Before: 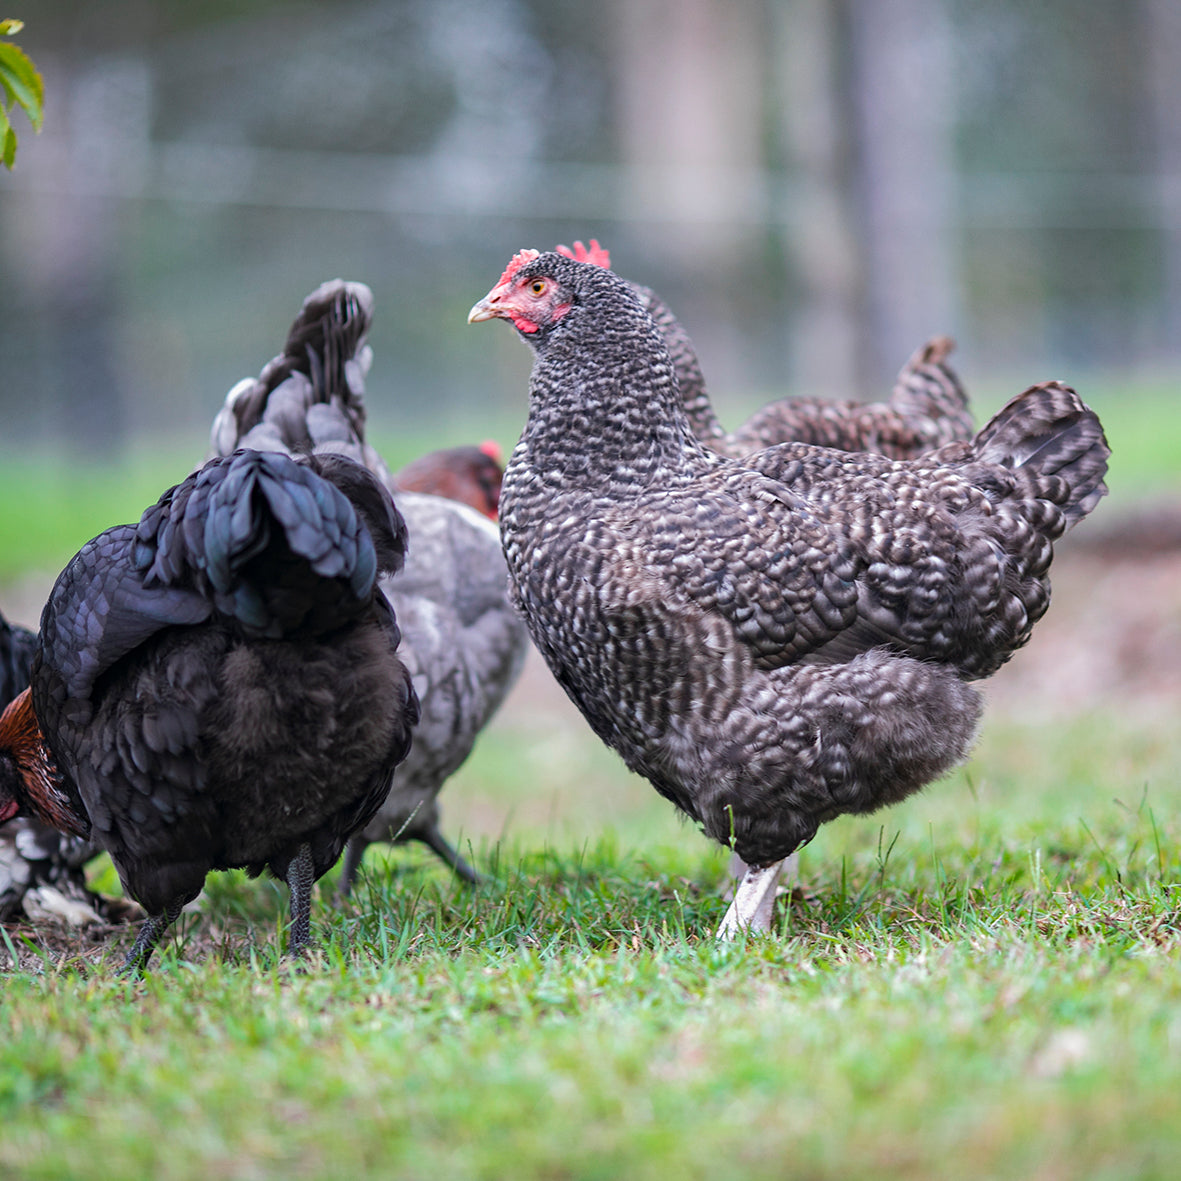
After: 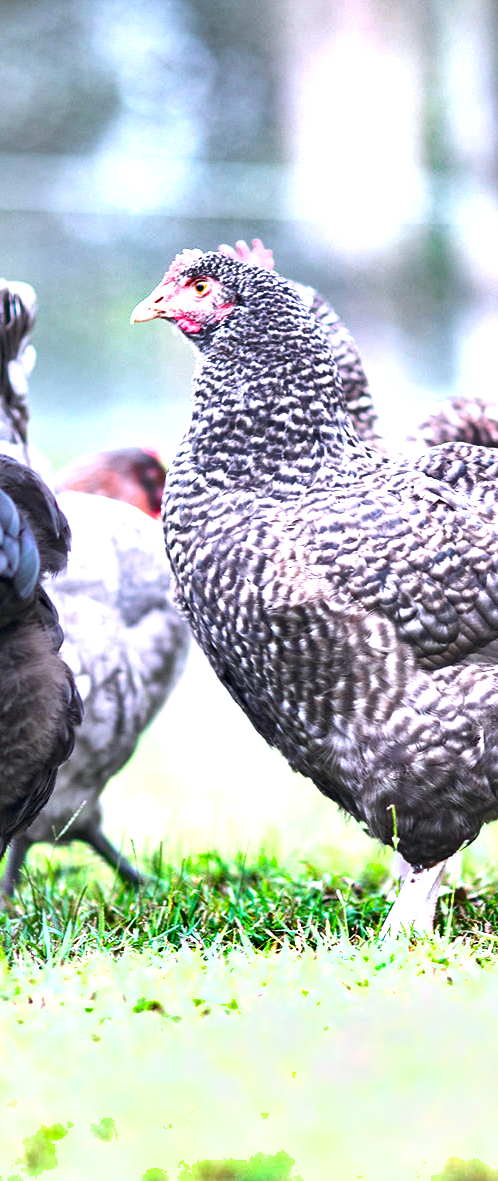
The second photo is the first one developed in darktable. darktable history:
shadows and highlights: shadows 12, white point adjustment 1.2, soften with gaussian
exposure: black level correction 0, exposure 1.5 EV, compensate exposure bias true, compensate highlight preservation false
white balance: red 0.983, blue 1.036
crop: left 28.583%, right 29.231%
